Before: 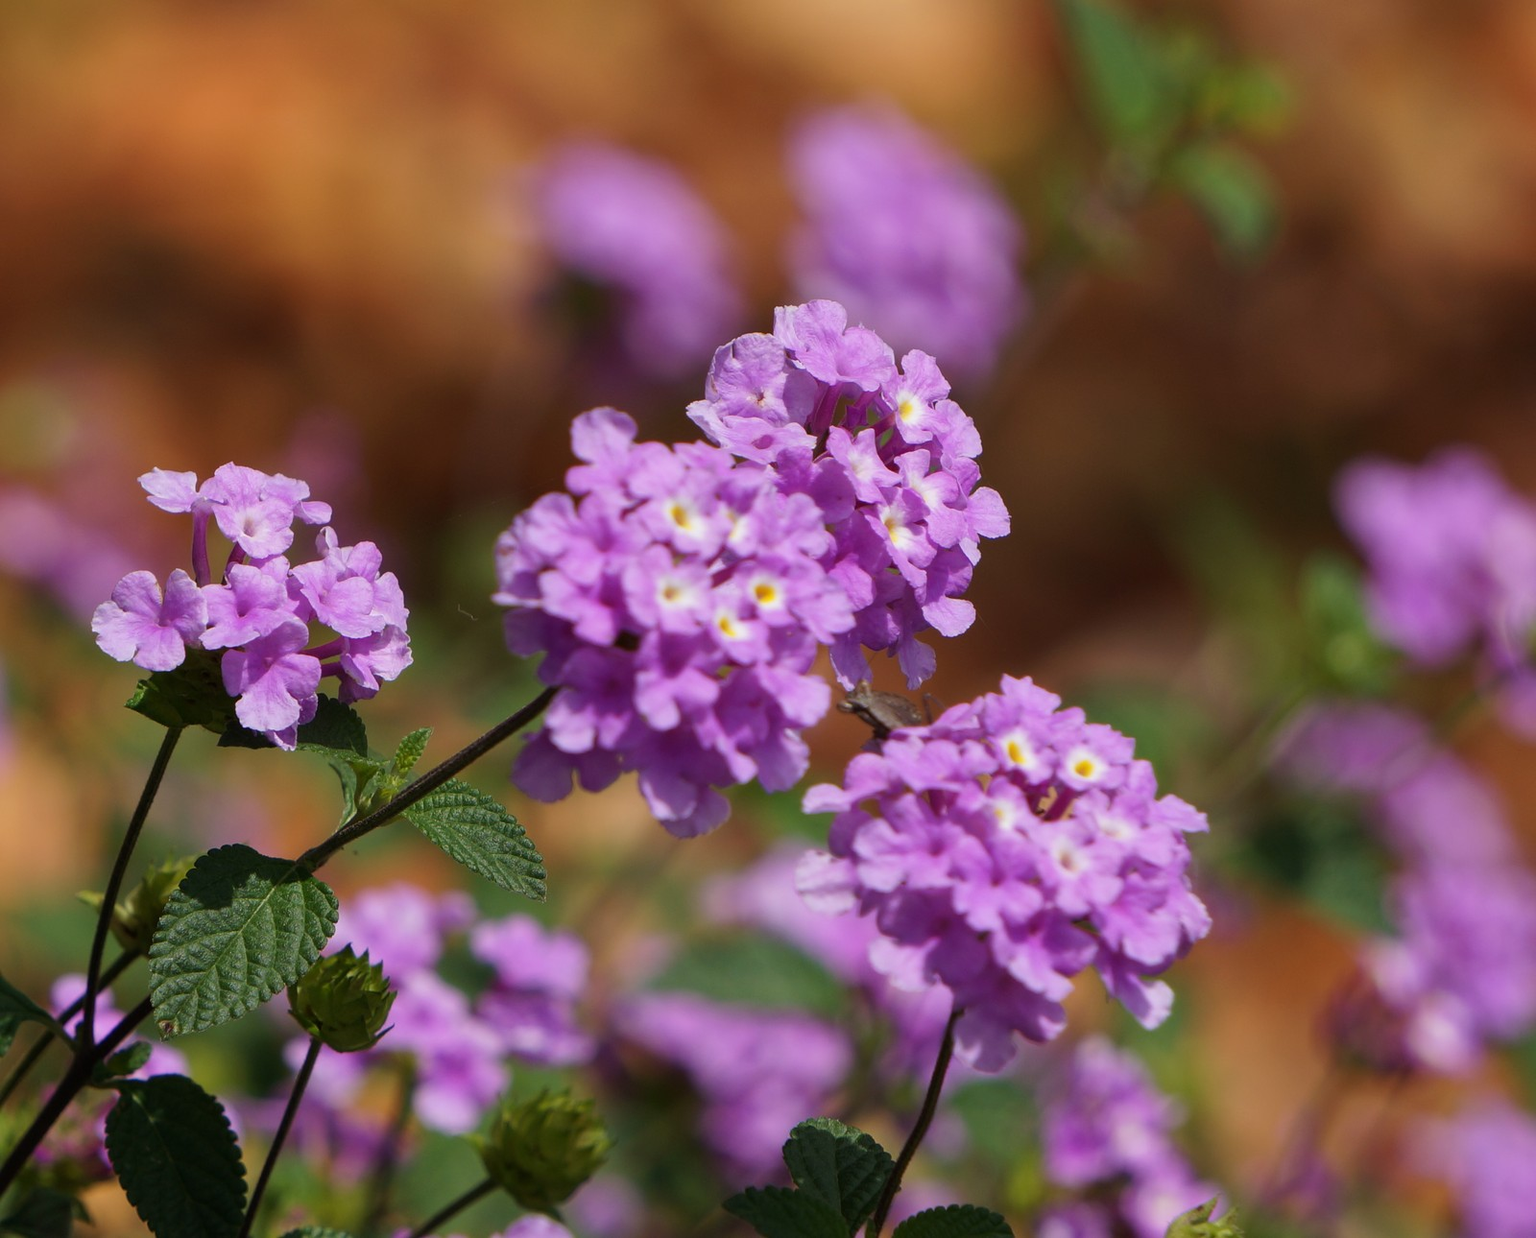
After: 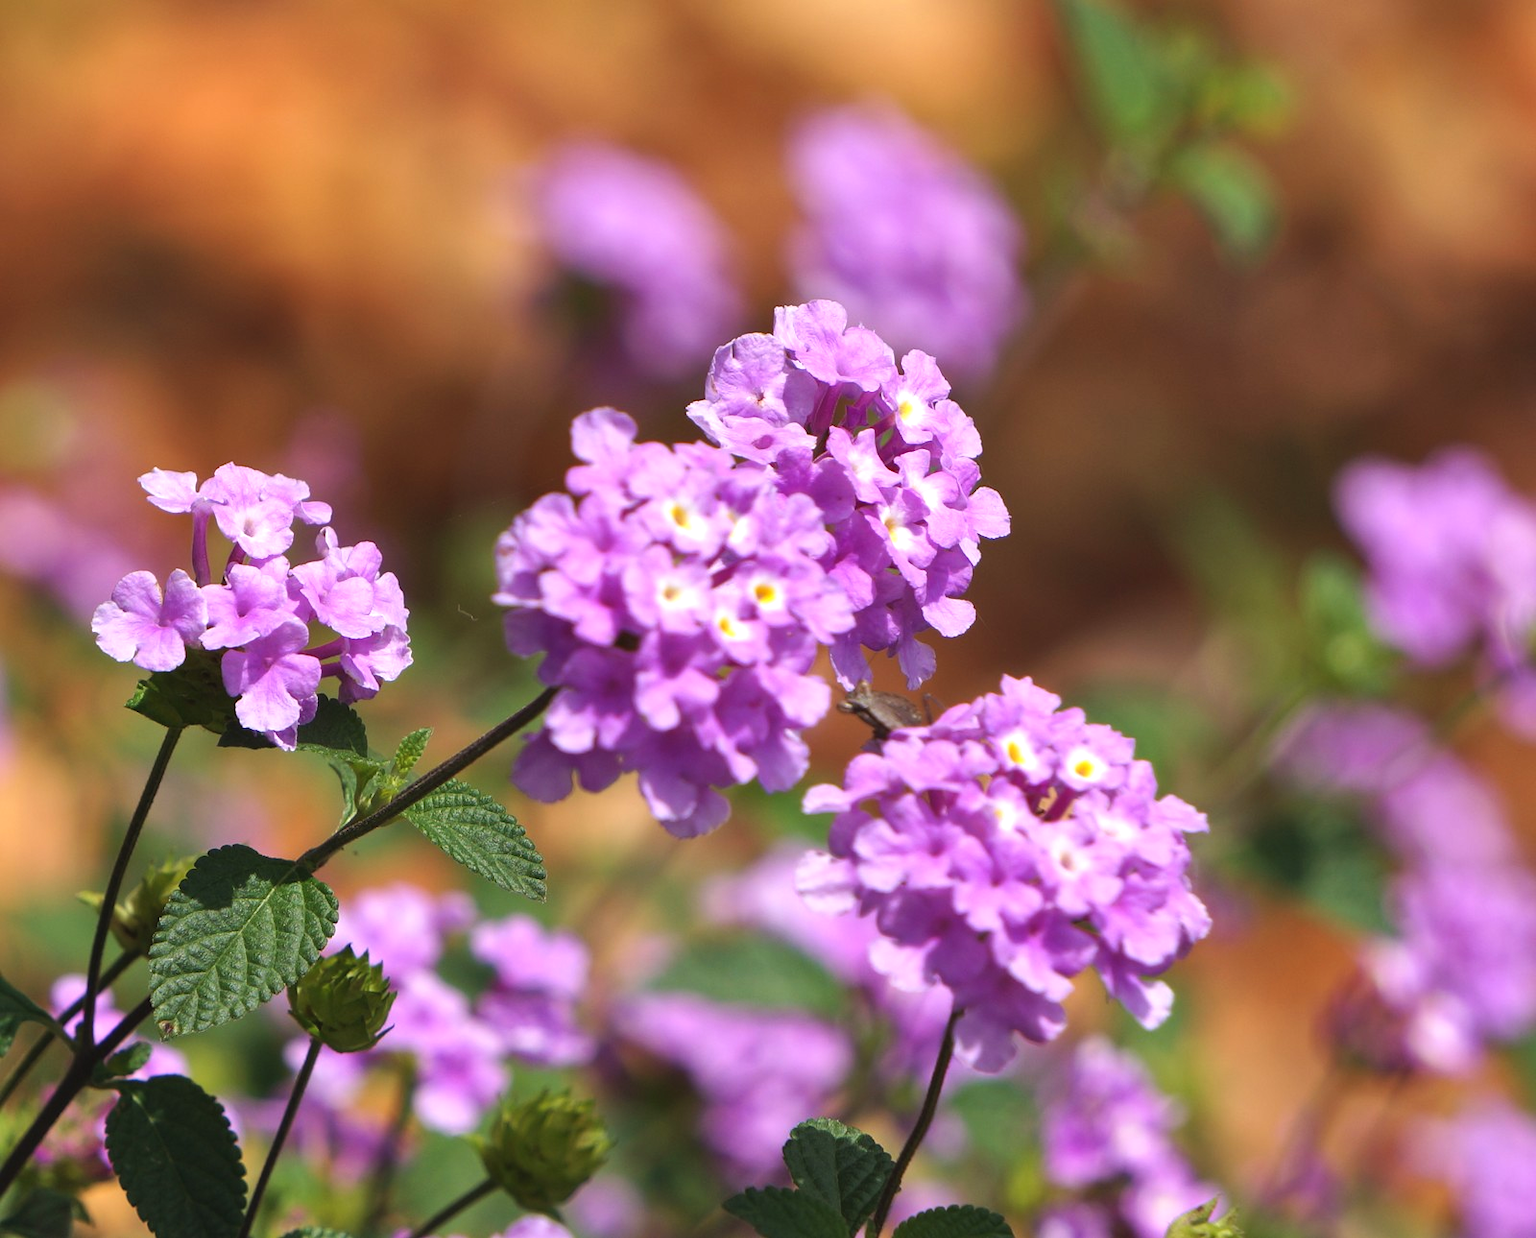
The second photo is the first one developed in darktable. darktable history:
exposure: black level correction -0.002, exposure 0.709 EV, compensate highlight preservation false
shadows and highlights: soften with gaussian
